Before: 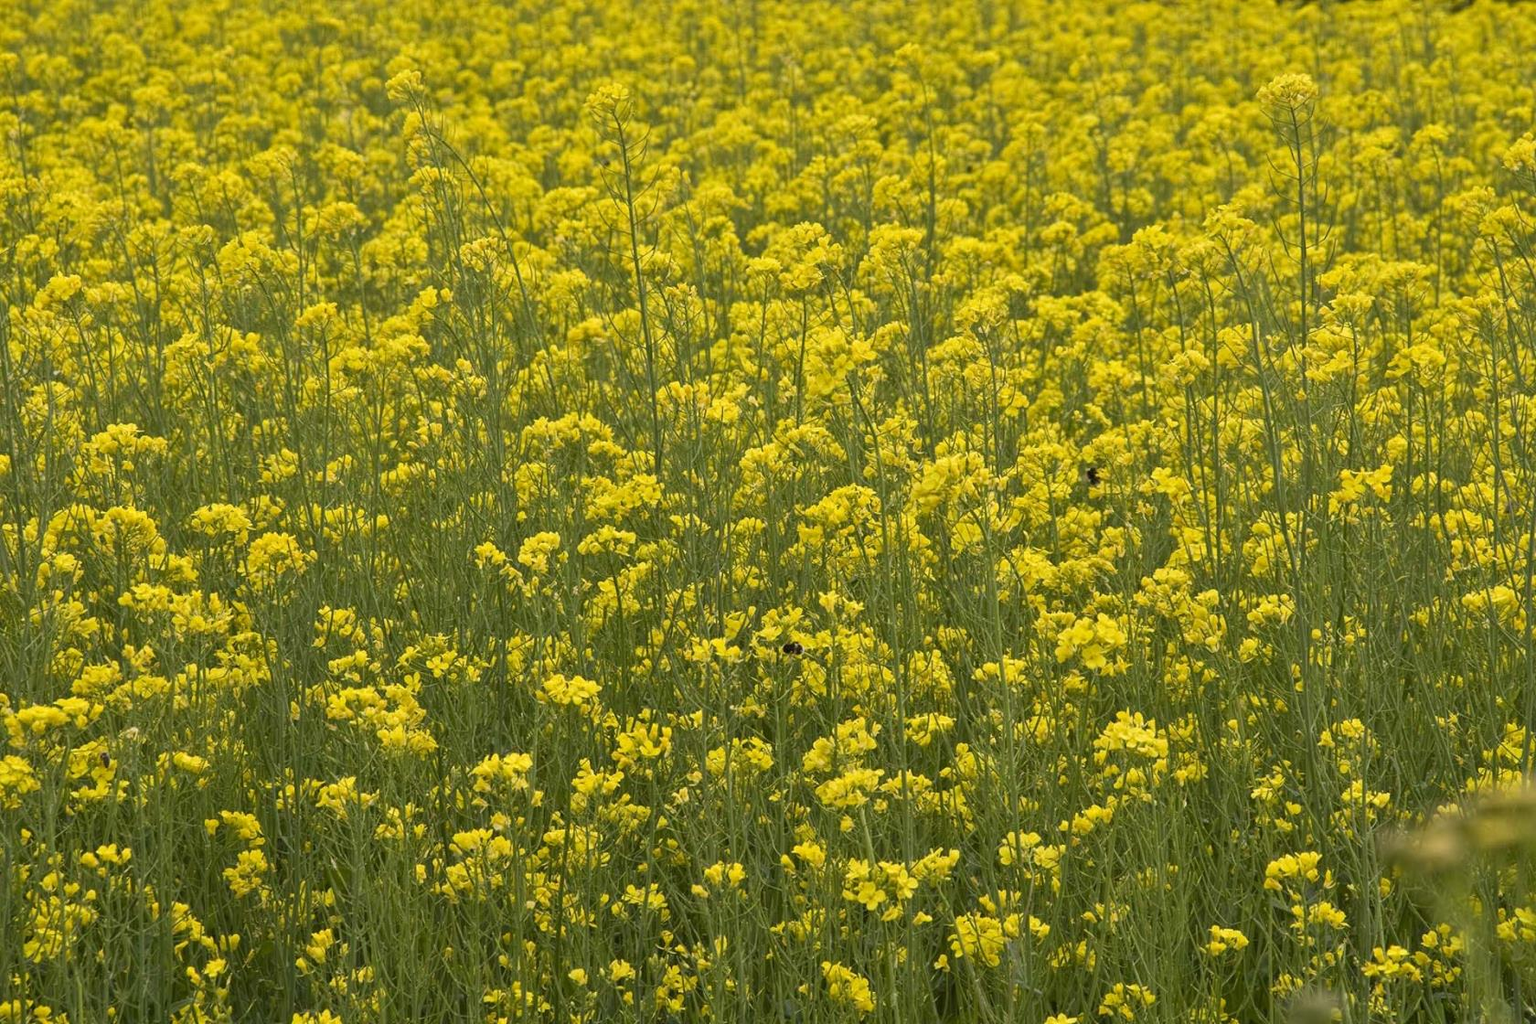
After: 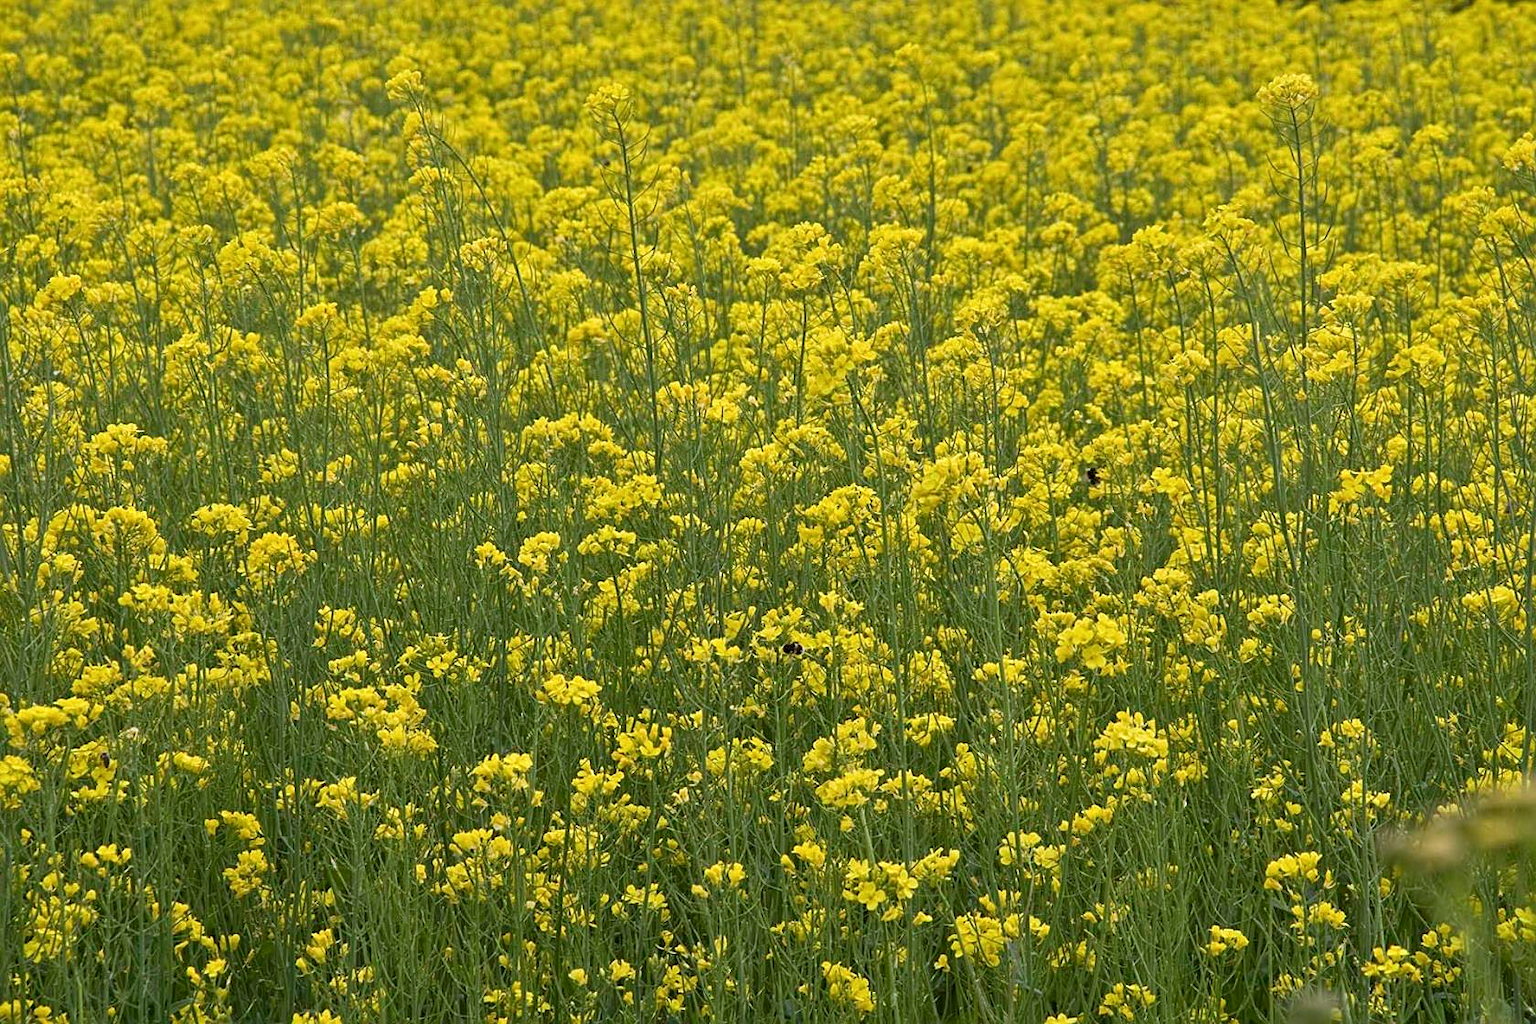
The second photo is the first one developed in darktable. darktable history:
color calibration: illuminant as shot in camera, x 0.37, y 0.382, temperature 4316.59 K
sharpen: on, module defaults
